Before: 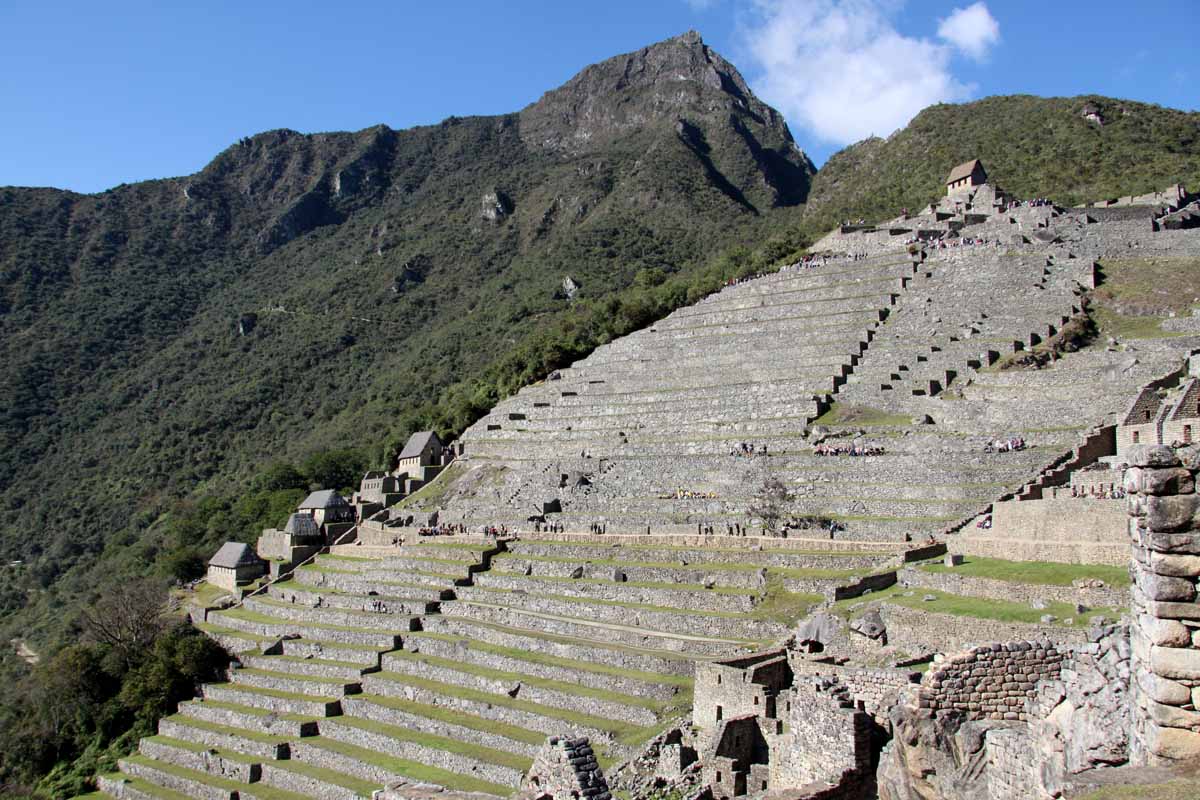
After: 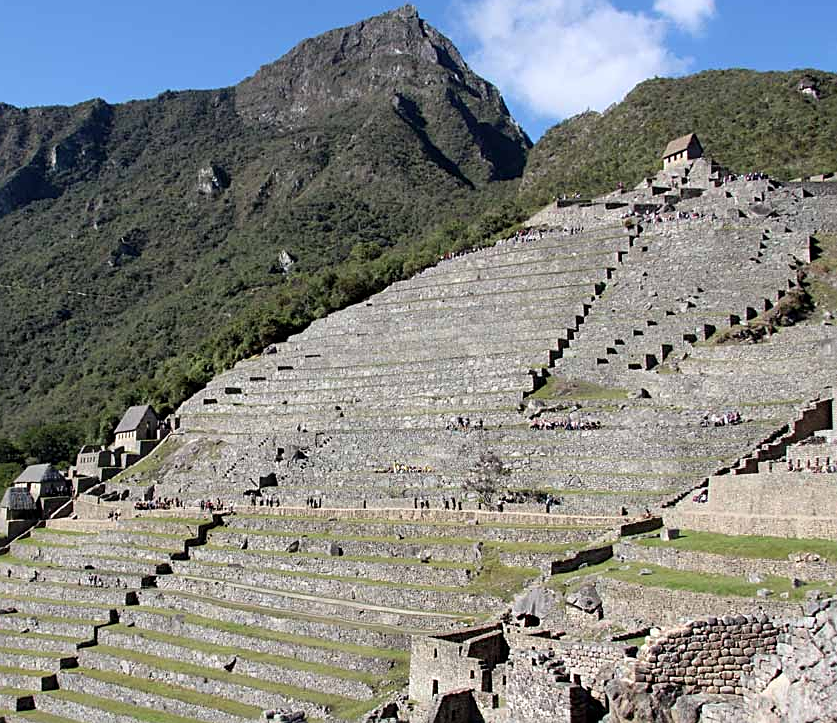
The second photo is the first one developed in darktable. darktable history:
crop and rotate: left 23.694%, top 3.27%, right 6.552%, bottom 6.3%
sharpen: on, module defaults
